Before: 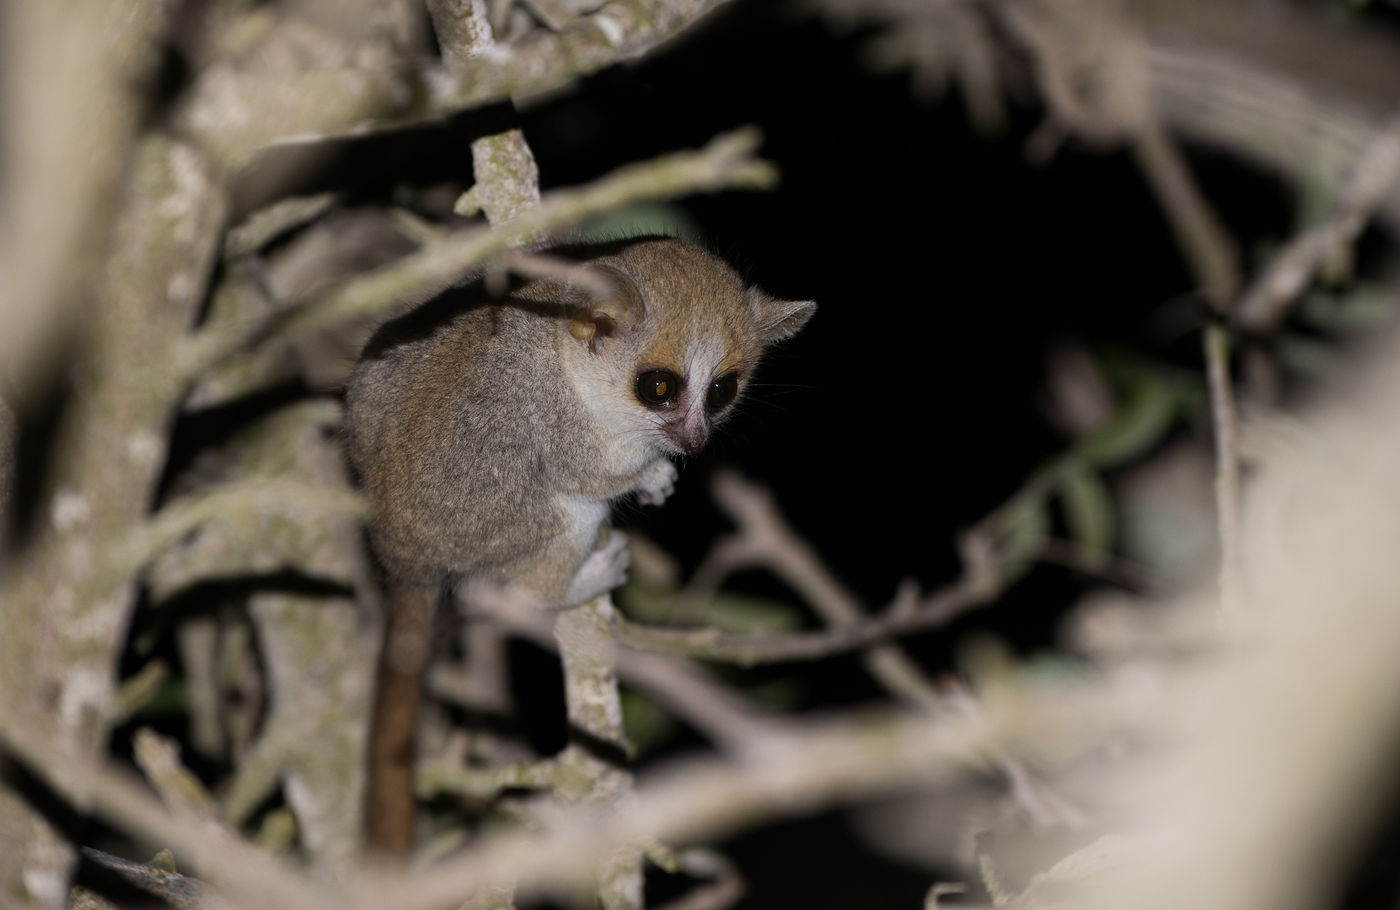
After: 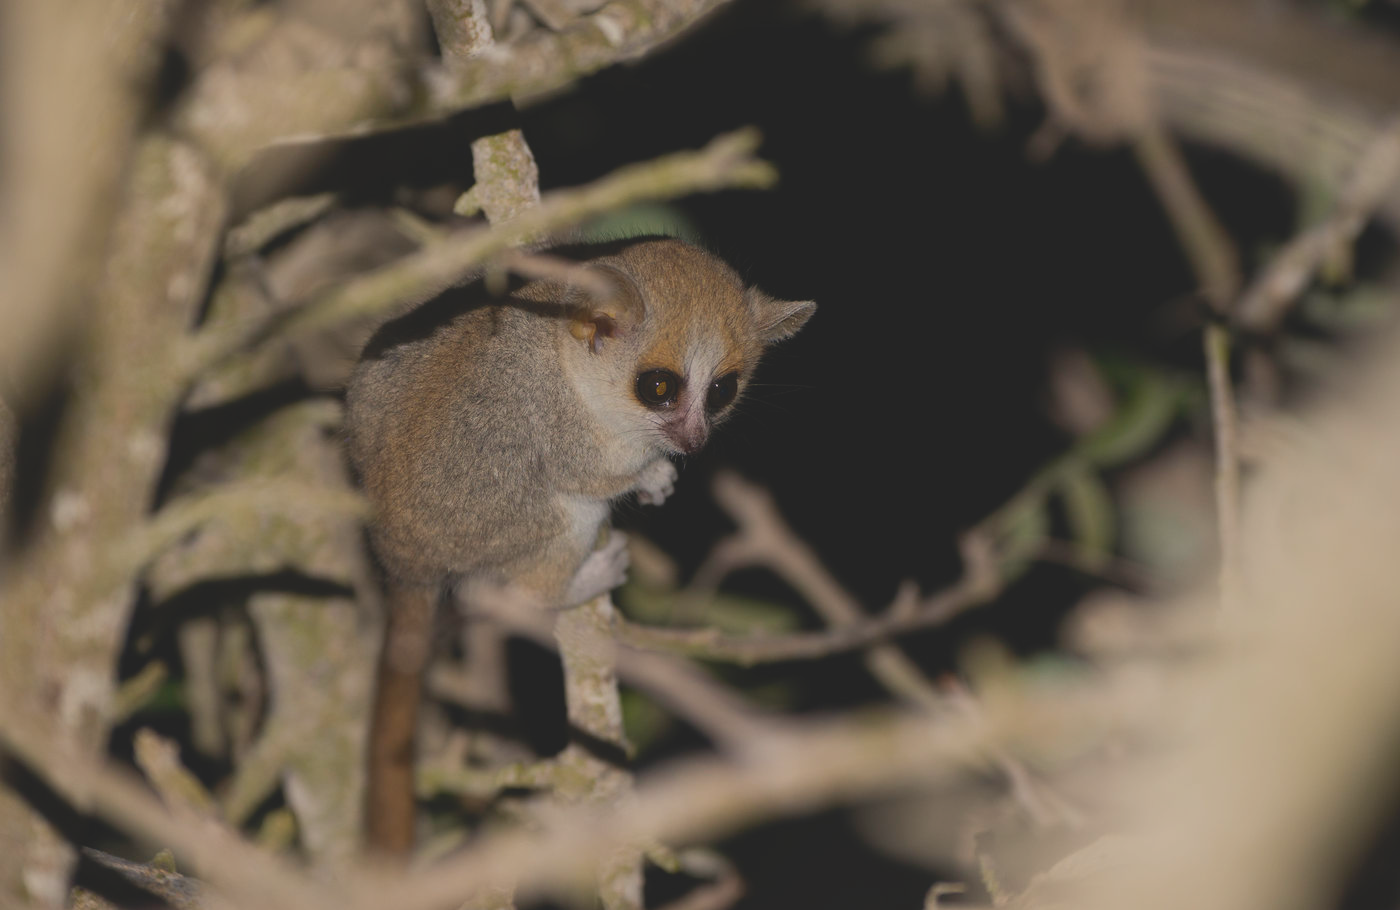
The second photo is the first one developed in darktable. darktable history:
contrast brightness saturation: contrast -0.28
white balance: red 1.045, blue 0.932
